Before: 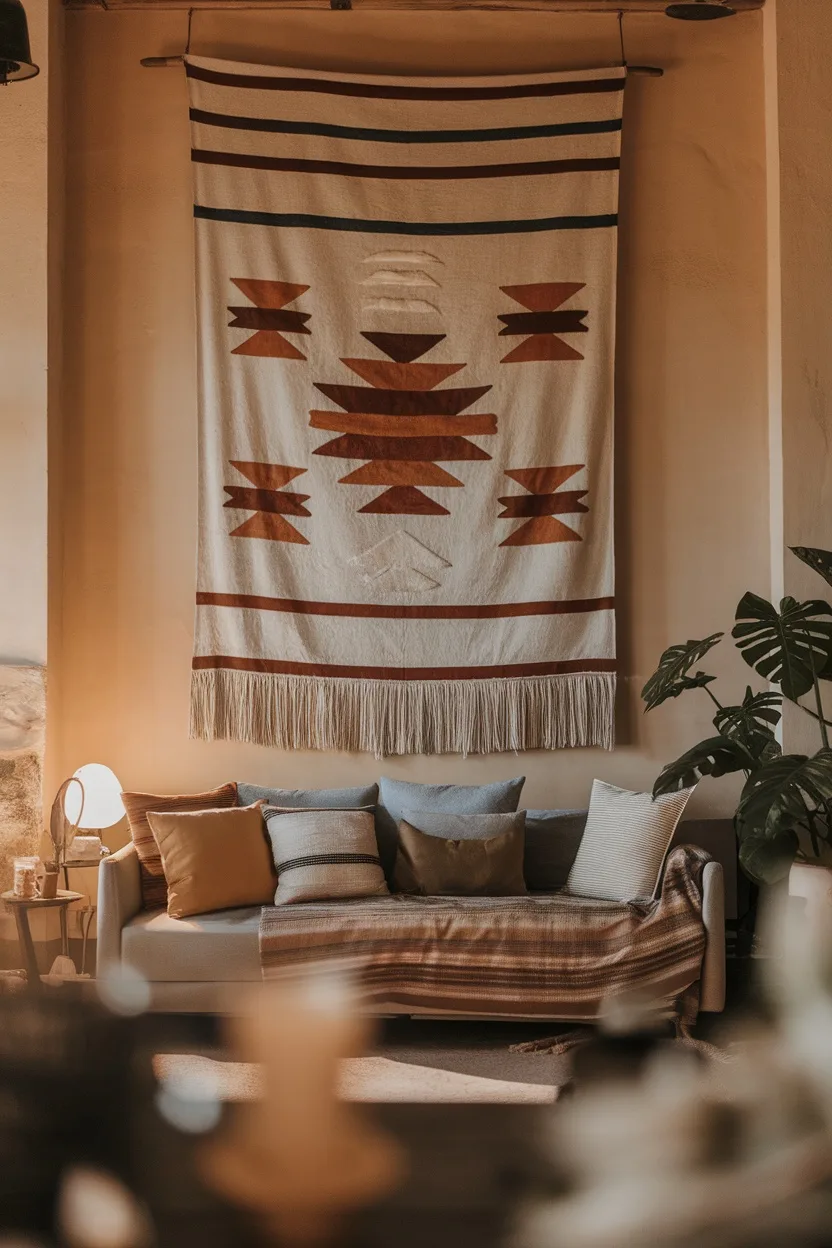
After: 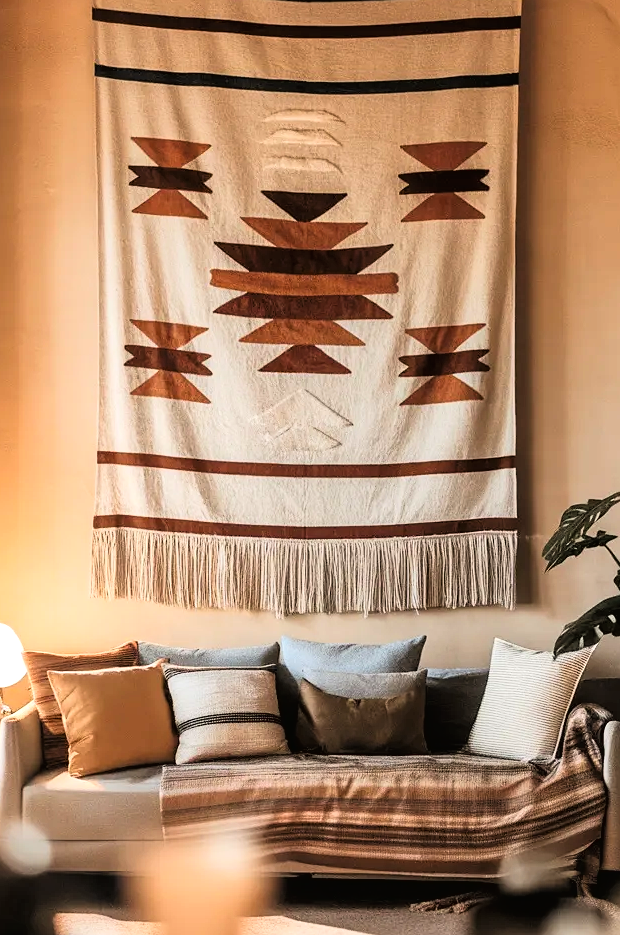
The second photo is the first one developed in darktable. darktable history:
sharpen: radius 1.308, amount 0.291, threshold 0.161
tone equalizer: -8 EV -0.737 EV, -7 EV -0.69 EV, -6 EV -0.584 EV, -5 EV -0.373 EV, -3 EV 0.403 EV, -2 EV 0.6 EV, -1 EV 0.687 EV, +0 EV 0.753 EV
crop and rotate: left 11.915%, top 11.338%, right 13.5%, bottom 13.687%
tone curve: curves: ch0 [(0, 0.013) (0.054, 0.018) (0.205, 0.191) (0.289, 0.292) (0.39, 0.424) (0.493, 0.551) (0.647, 0.752) (0.796, 0.887) (1, 0.998)]; ch1 [(0, 0) (0.371, 0.339) (0.477, 0.452) (0.494, 0.495) (0.501, 0.501) (0.51, 0.516) (0.54, 0.557) (0.572, 0.605) (0.66, 0.701) (0.783, 0.804) (1, 1)]; ch2 [(0, 0) (0.32, 0.281) (0.403, 0.399) (0.441, 0.428) (0.47, 0.469) (0.498, 0.496) (0.524, 0.543) (0.551, 0.579) (0.633, 0.665) (0.7, 0.711) (1, 1)], color space Lab, linked channels, preserve colors none
